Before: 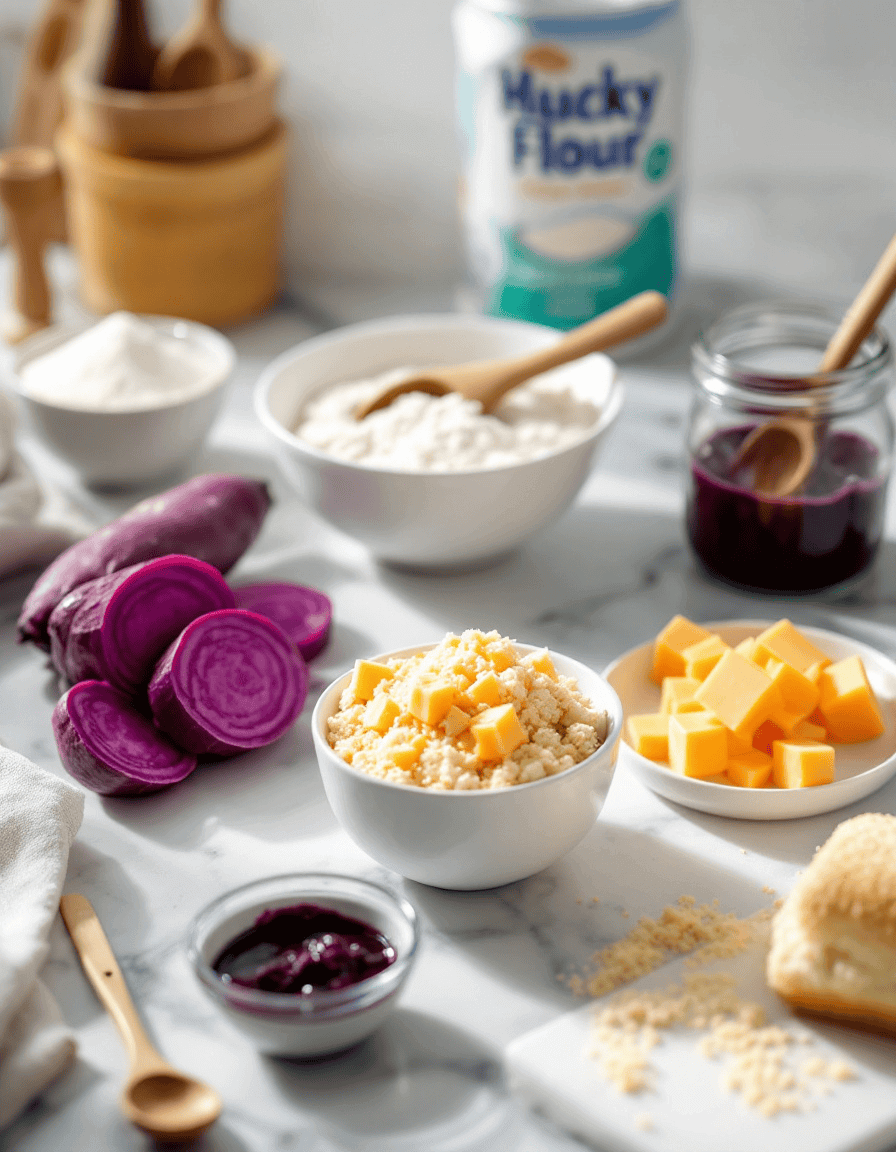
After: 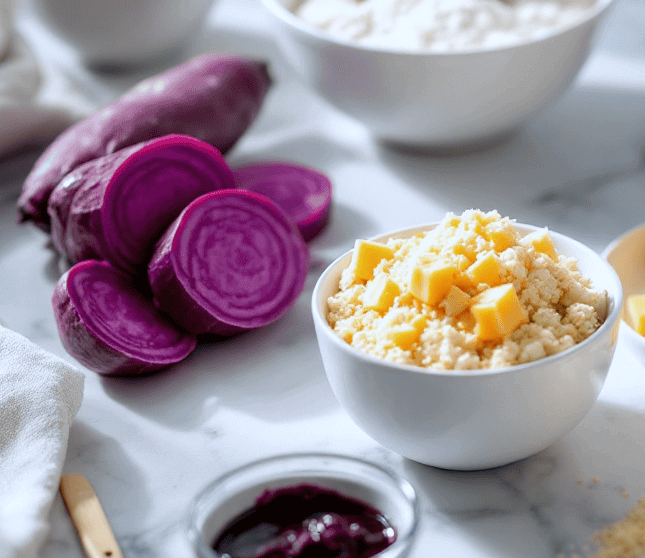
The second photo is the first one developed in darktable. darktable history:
crop: top 36.498%, right 27.964%, bottom 14.995%
exposure: exposure -0.041 EV, compensate highlight preservation false
white balance: red 0.954, blue 1.079
